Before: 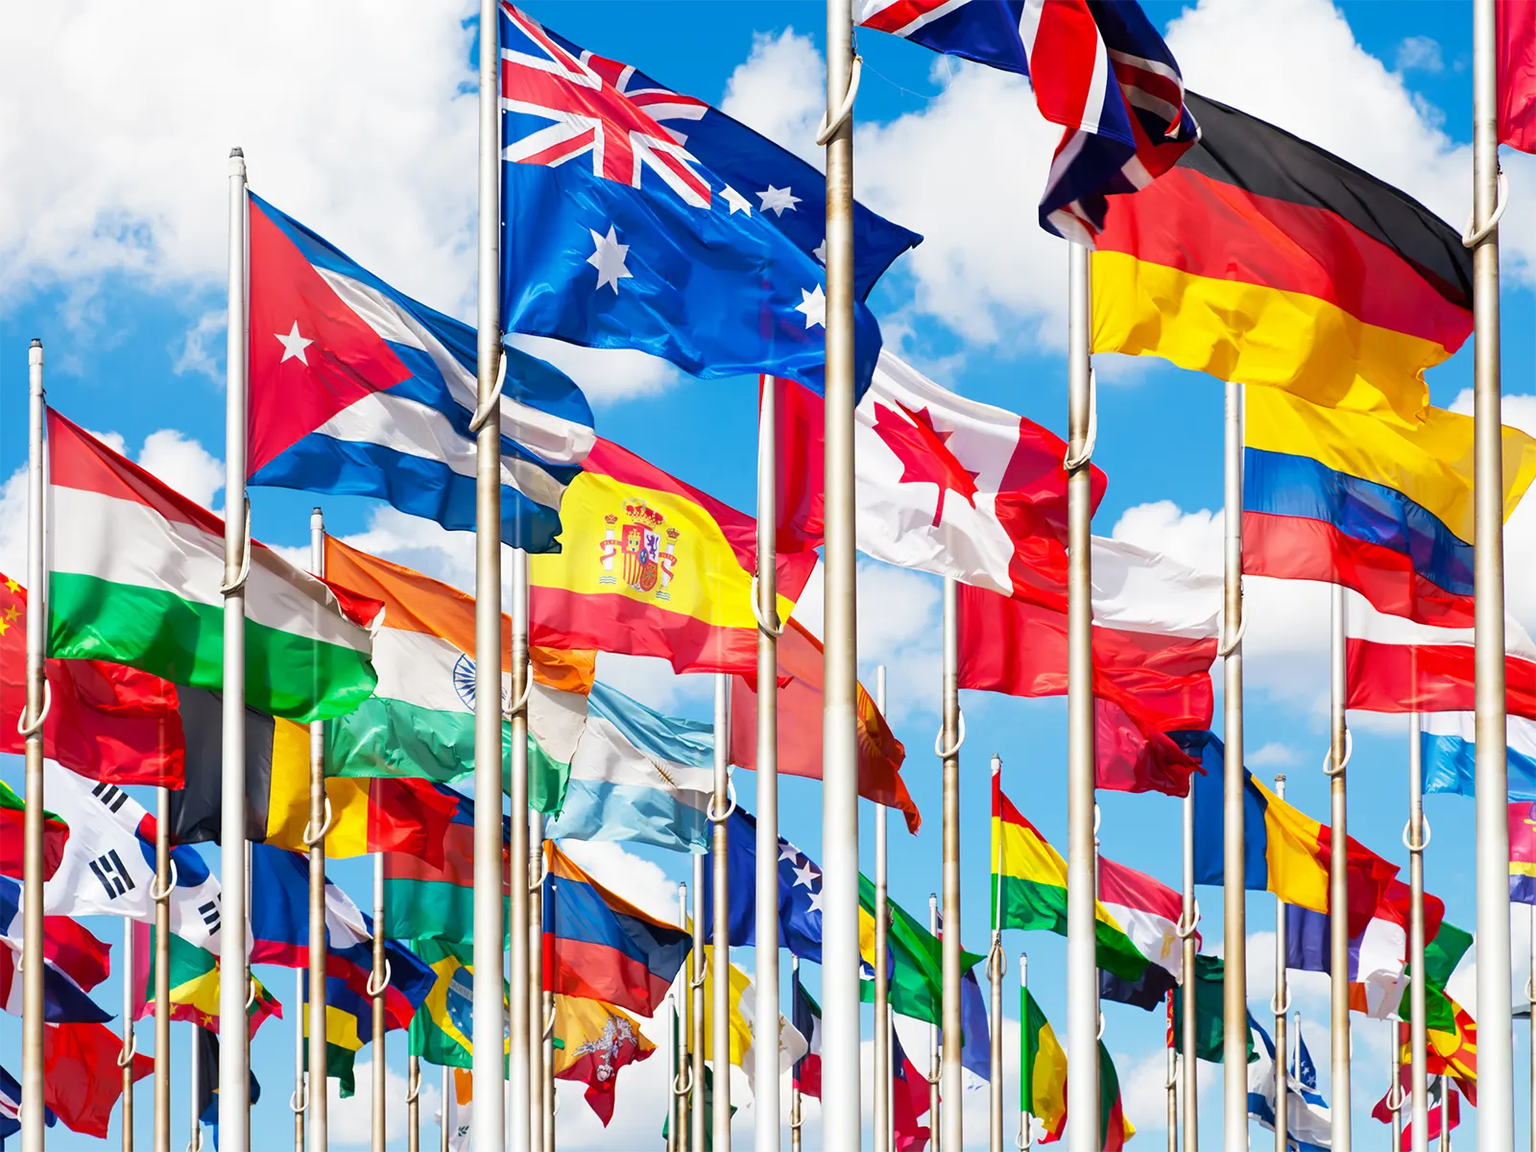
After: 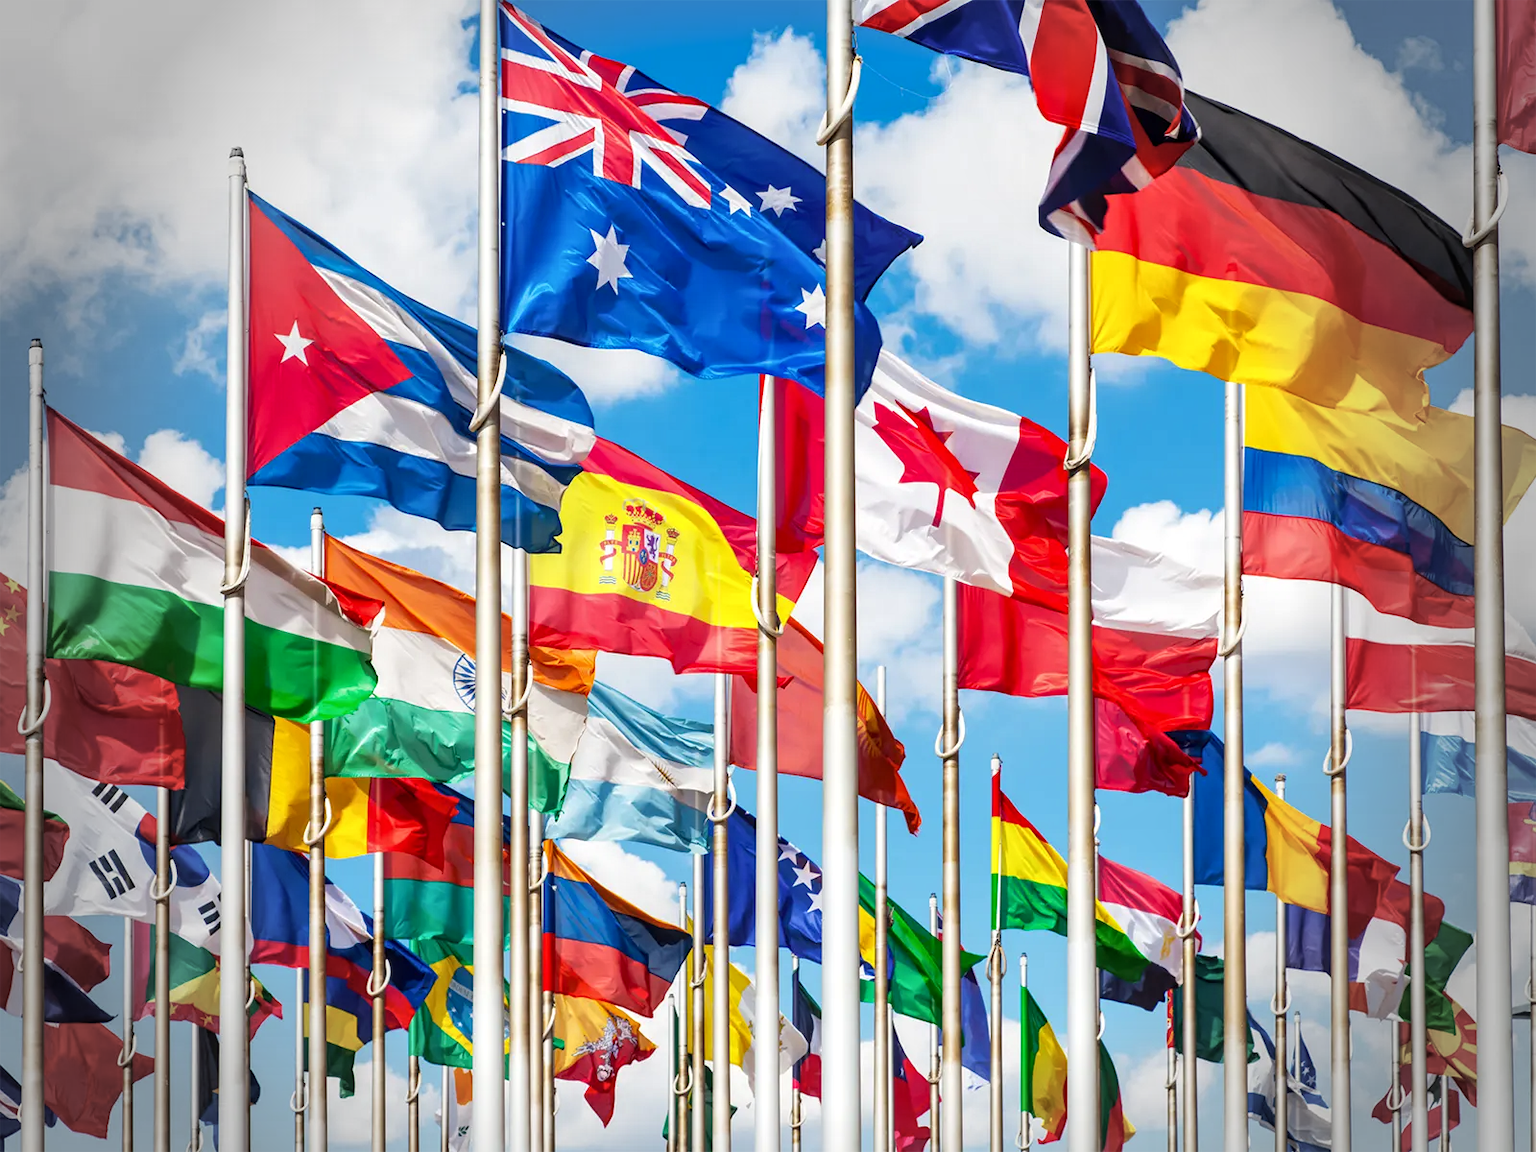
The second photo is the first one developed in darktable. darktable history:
local contrast: on, module defaults
vignetting: fall-off start 68.7%, fall-off radius 30.42%, width/height ratio 0.984, shape 0.851
